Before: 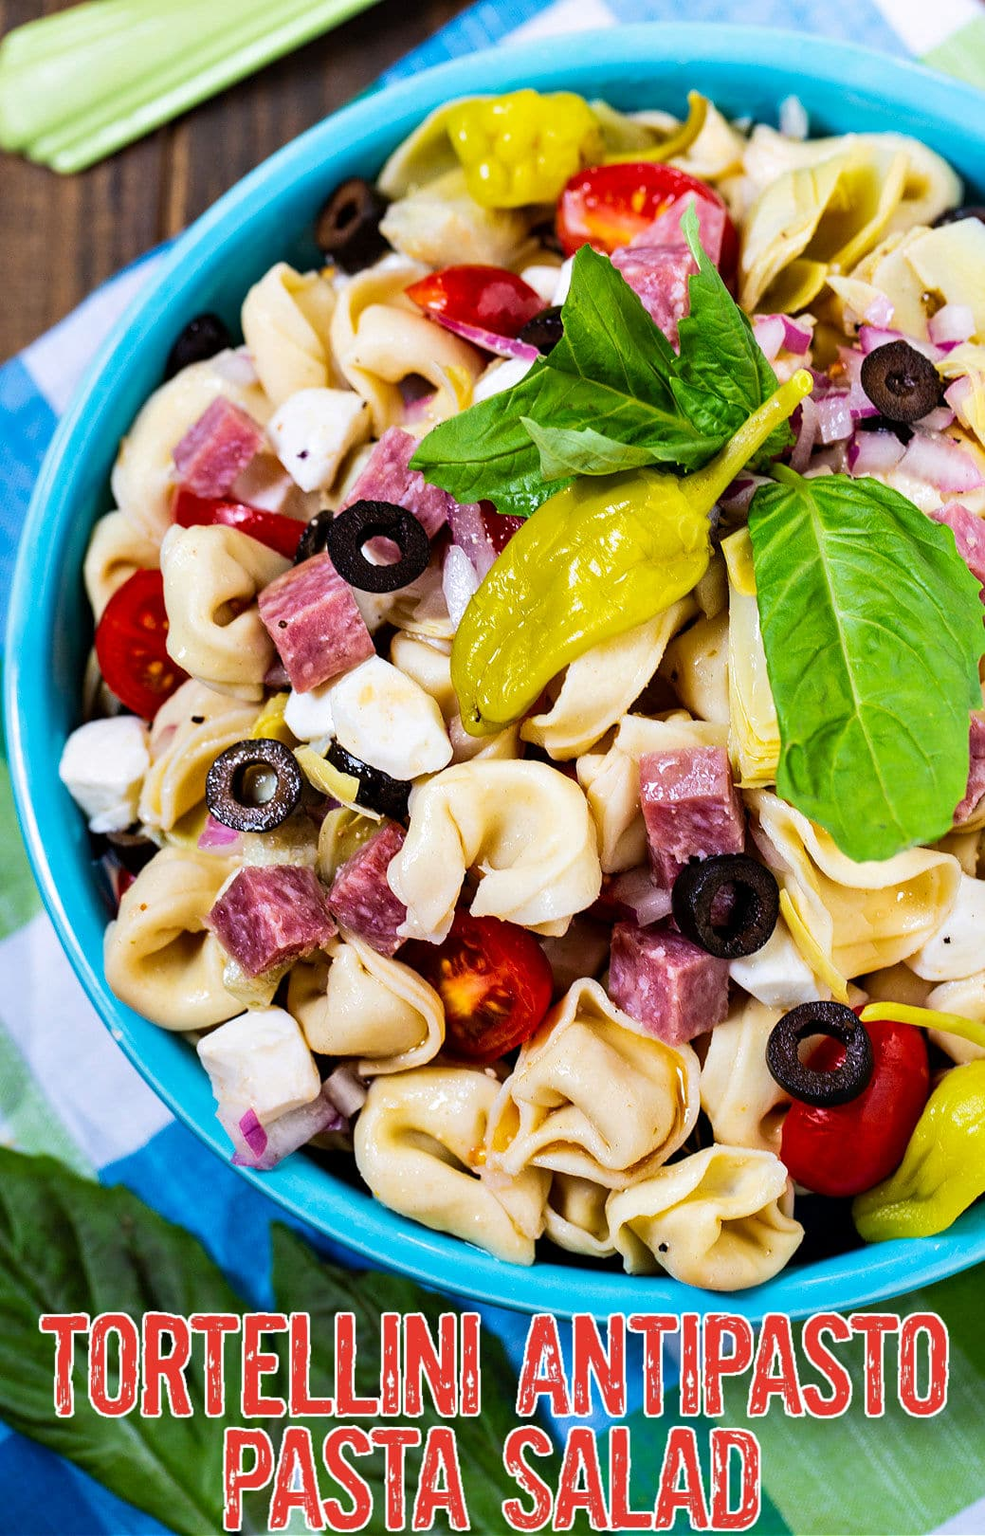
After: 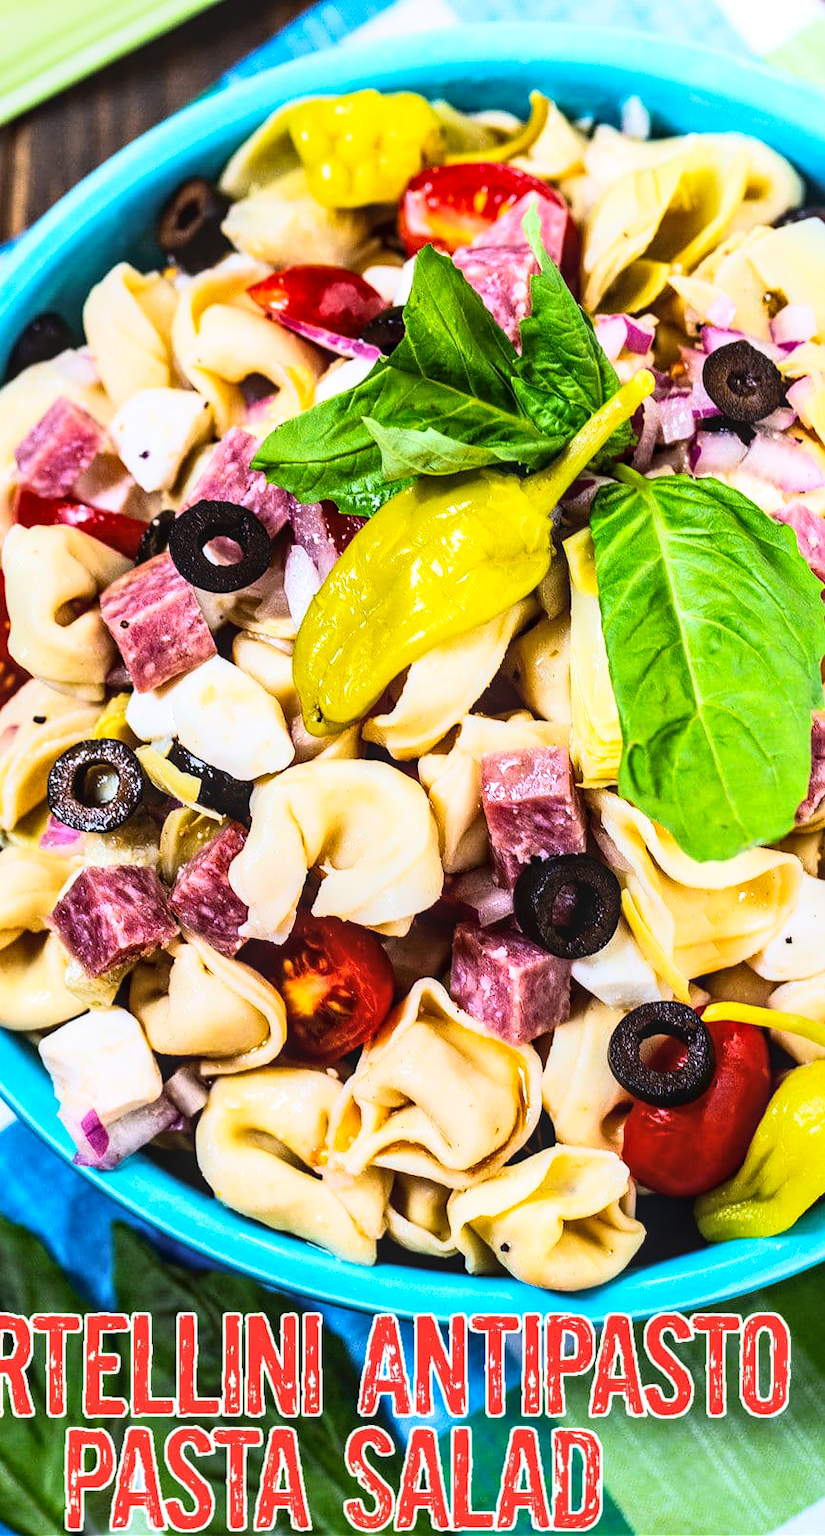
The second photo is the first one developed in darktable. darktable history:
tone curve: curves: ch0 [(0, 0.013) (0.198, 0.175) (0.512, 0.582) (0.625, 0.754) (0.81, 0.934) (1, 1)], color space Lab, linked channels, preserve colors none
local contrast: on, module defaults
crop: left 16.145%
